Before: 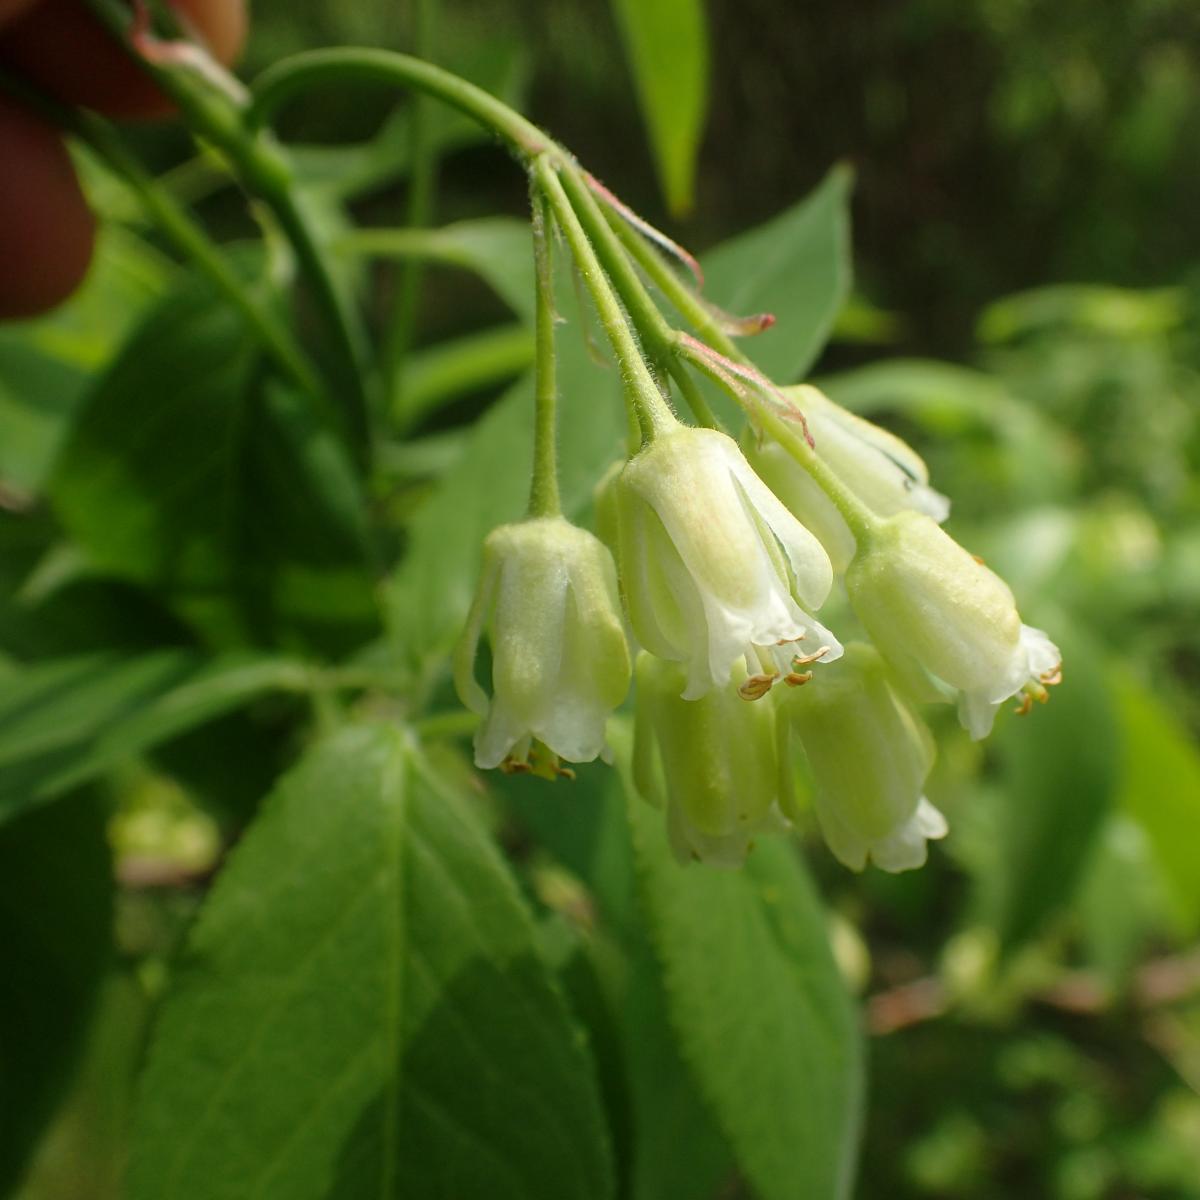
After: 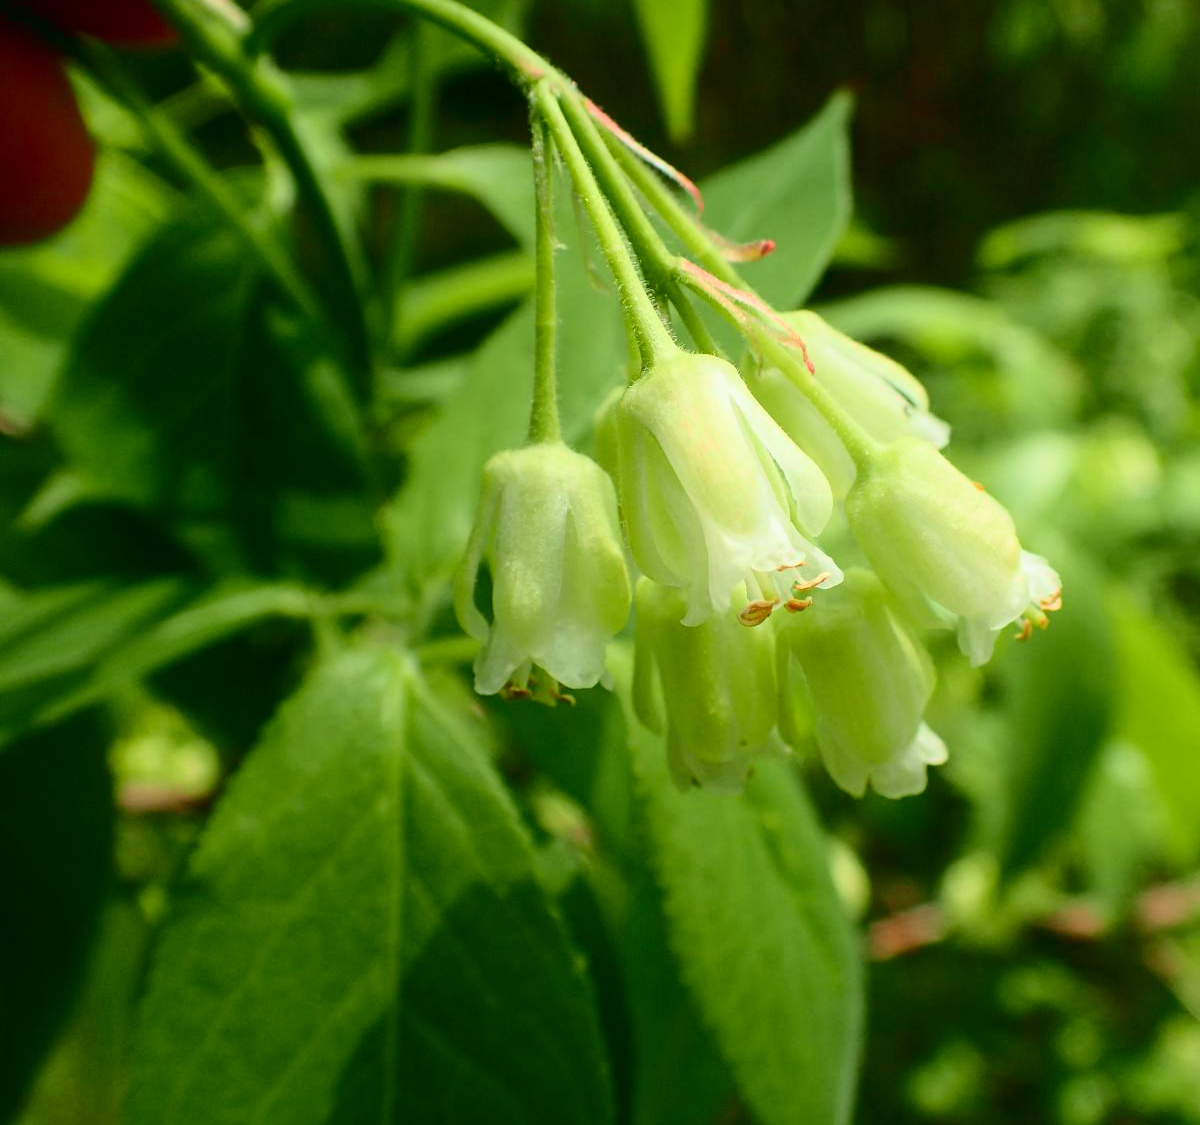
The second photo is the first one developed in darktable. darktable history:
tone curve: curves: ch0 [(0, 0.003) (0.044, 0.025) (0.12, 0.089) (0.197, 0.168) (0.281, 0.273) (0.468, 0.548) (0.583, 0.691) (0.701, 0.815) (0.86, 0.922) (1, 0.982)]; ch1 [(0, 0) (0.232, 0.214) (0.404, 0.376) (0.461, 0.425) (0.493, 0.481) (0.501, 0.5) (0.517, 0.524) (0.55, 0.585) (0.598, 0.651) (0.671, 0.735) (0.796, 0.85) (1, 1)]; ch2 [(0, 0) (0.249, 0.216) (0.357, 0.317) (0.448, 0.432) (0.478, 0.492) (0.498, 0.499) (0.517, 0.527) (0.537, 0.564) (0.569, 0.617) (0.61, 0.659) (0.706, 0.75) (0.808, 0.809) (0.991, 0.968)], color space Lab, independent channels, preserve colors none
crop and rotate: top 6.25%
